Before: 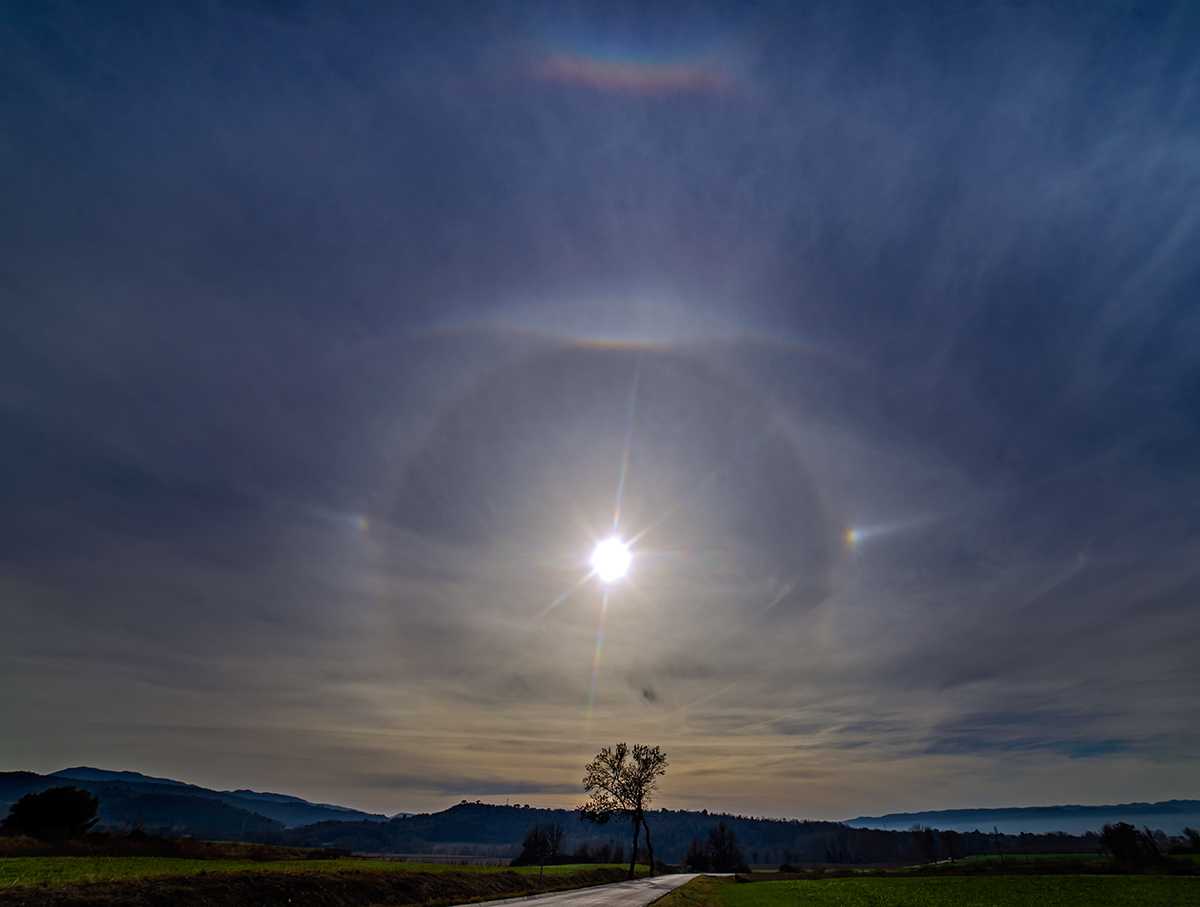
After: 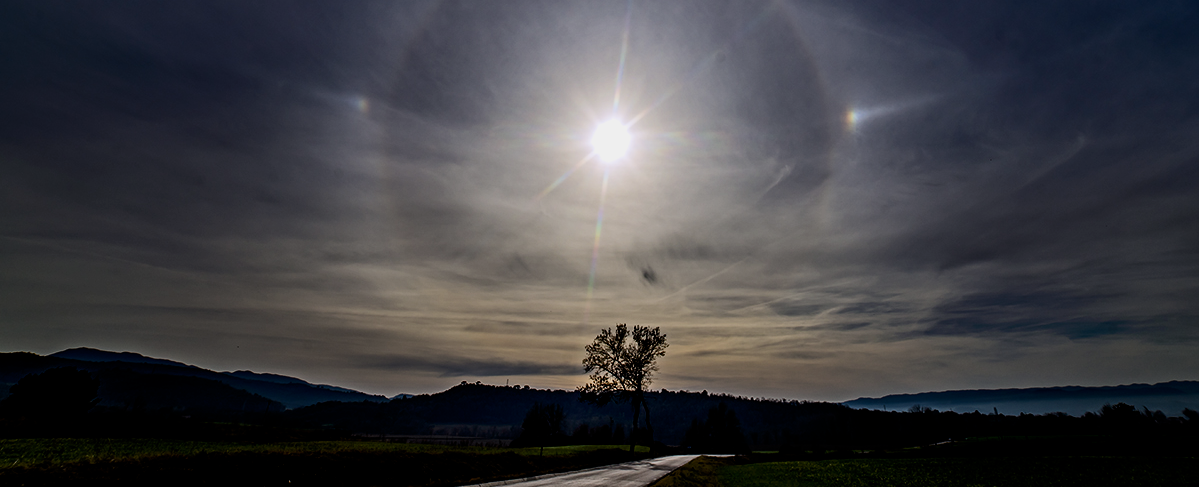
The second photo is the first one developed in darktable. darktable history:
filmic rgb: black relative exposure -7.75 EV, white relative exposure 4.4 EV, threshold 3 EV, target black luminance 0%, hardness 3.76, latitude 50.51%, contrast 1.074, highlights saturation mix 10%, shadows ↔ highlights balance -0.22%, color science v4 (2020), enable highlight reconstruction true
contrast brightness saturation: contrast 0.25, saturation -0.31
crop and rotate: top 46.237%
